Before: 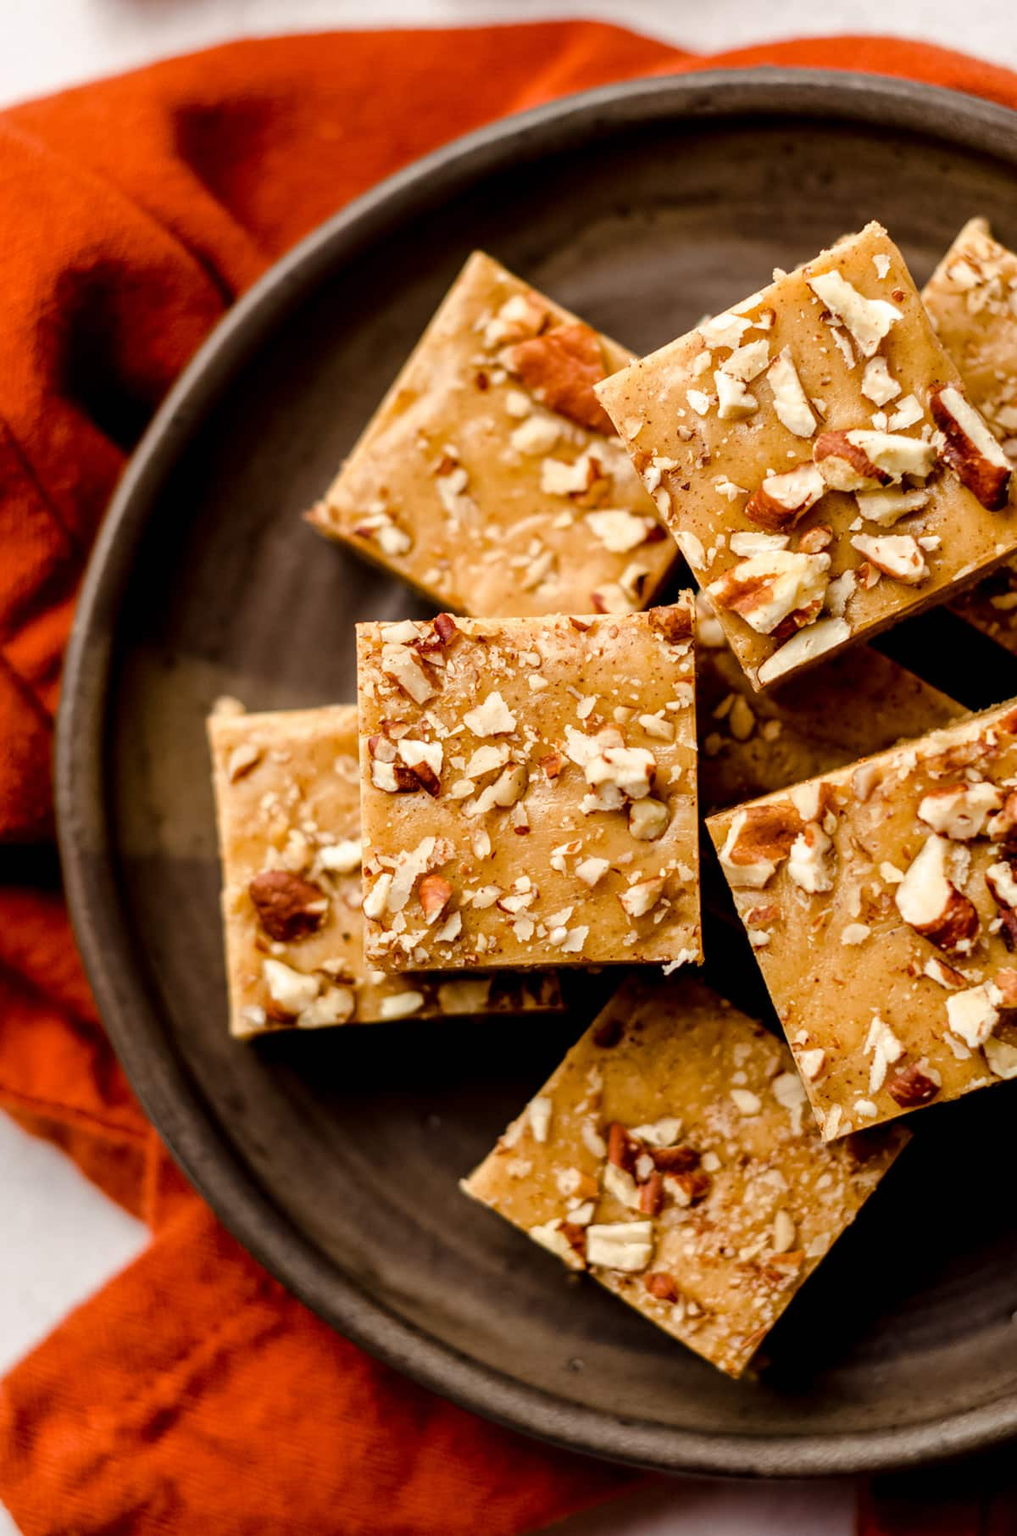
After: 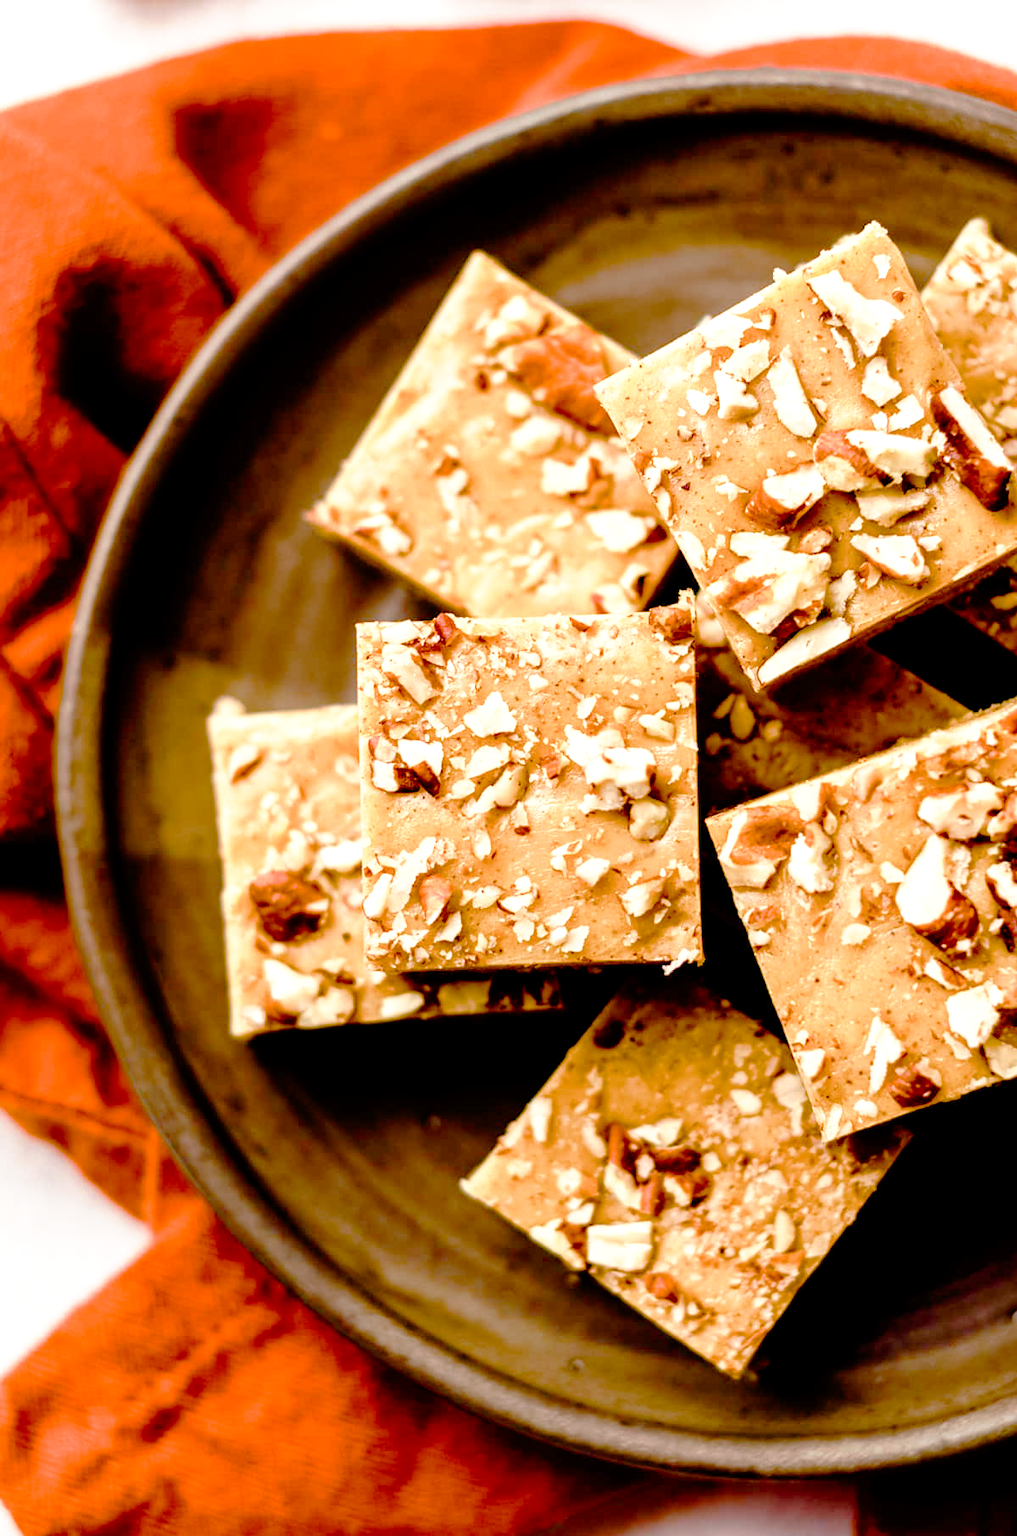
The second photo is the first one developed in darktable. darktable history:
color balance rgb: perceptual saturation grading › global saturation 24.606%, perceptual saturation grading › highlights -50.669%, perceptual saturation grading › mid-tones 19.439%, perceptual saturation grading › shadows 60.76%, global vibrance 9.775%
tone curve: curves: ch0 [(0, 0) (0.003, 0.007) (0.011, 0.011) (0.025, 0.021) (0.044, 0.04) (0.069, 0.07) (0.1, 0.129) (0.136, 0.187) (0.177, 0.254) (0.224, 0.325) (0.277, 0.398) (0.335, 0.461) (0.399, 0.513) (0.468, 0.571) (0.543, 0.624) (0.623, 0.69) (0.709, 0.777) (0.801, 0.86) (0.898, 0.953) (1, 1)], preserve colors none
exposure: black level correction 0.001, exposure 0.5 EV, compensate exposure bias true, compensate highlight preservation false
